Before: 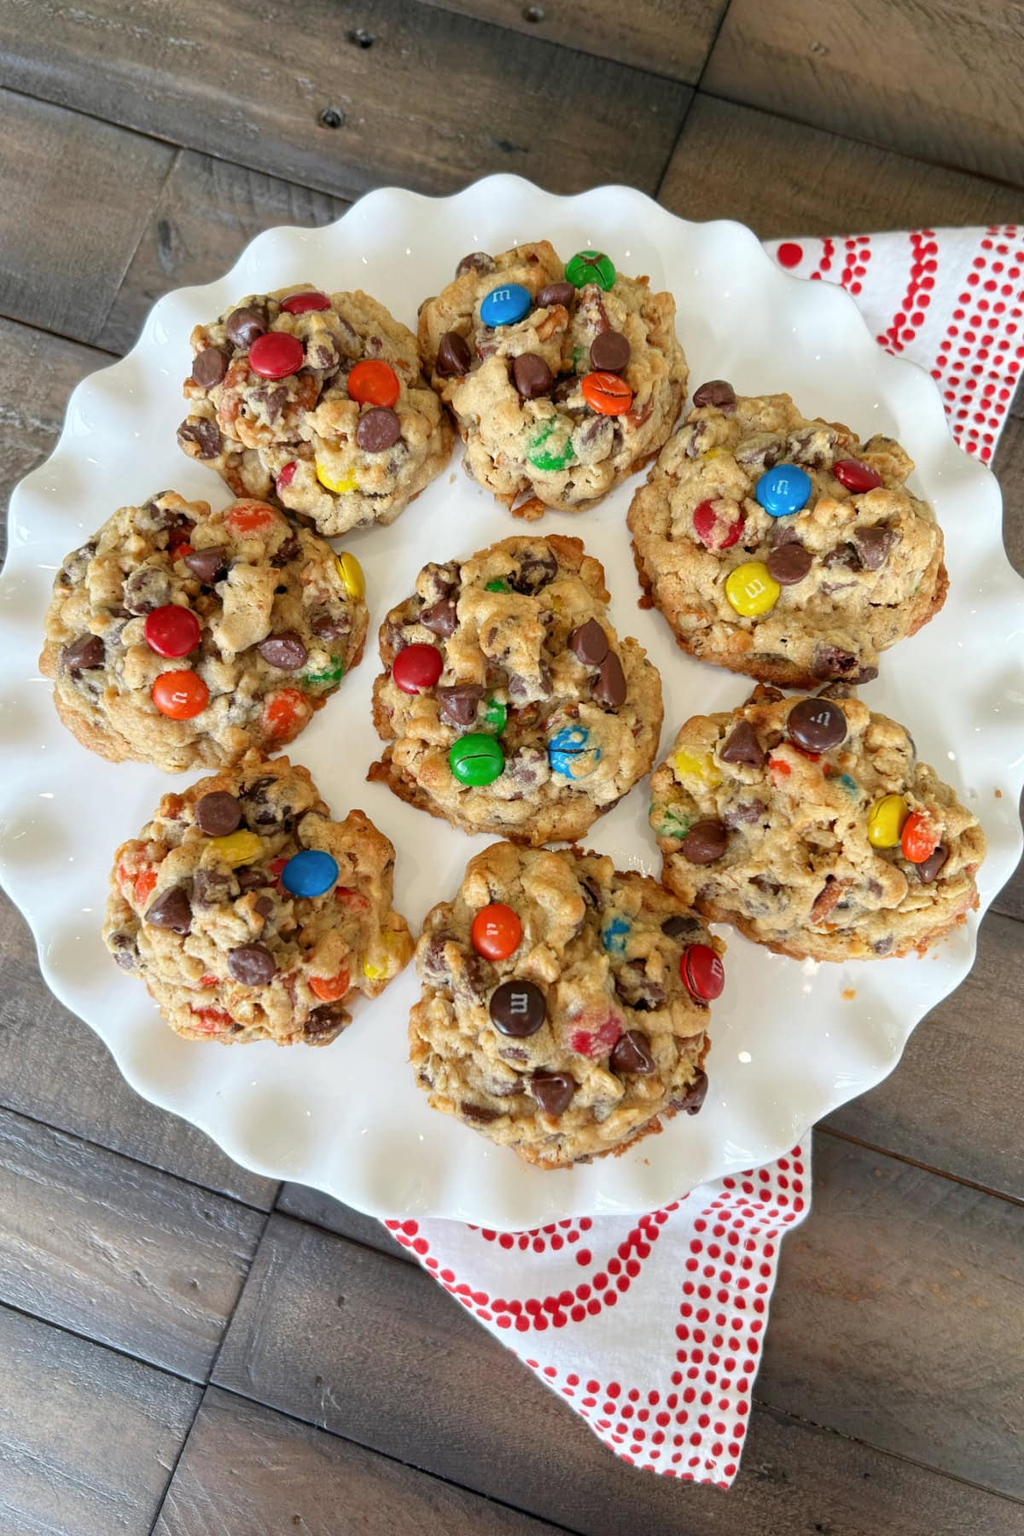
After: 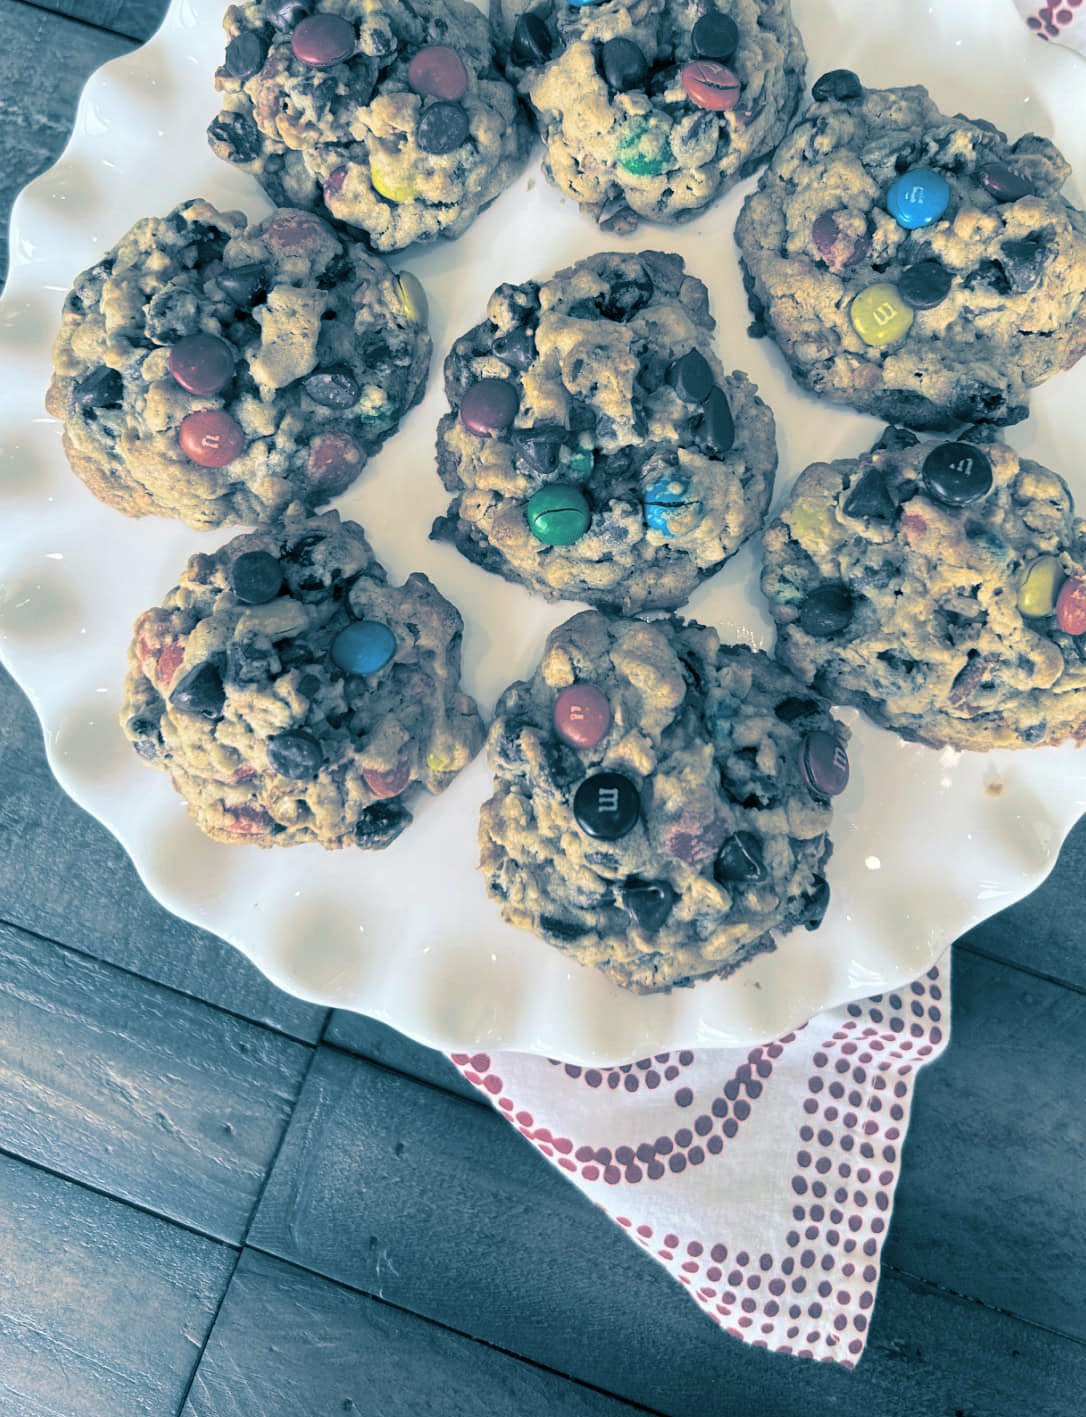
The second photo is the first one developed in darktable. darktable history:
split-toning: shadows › hue 212.4°, balance -70
crop: top 20.916%, right 9.437%, bottom 0.316%
